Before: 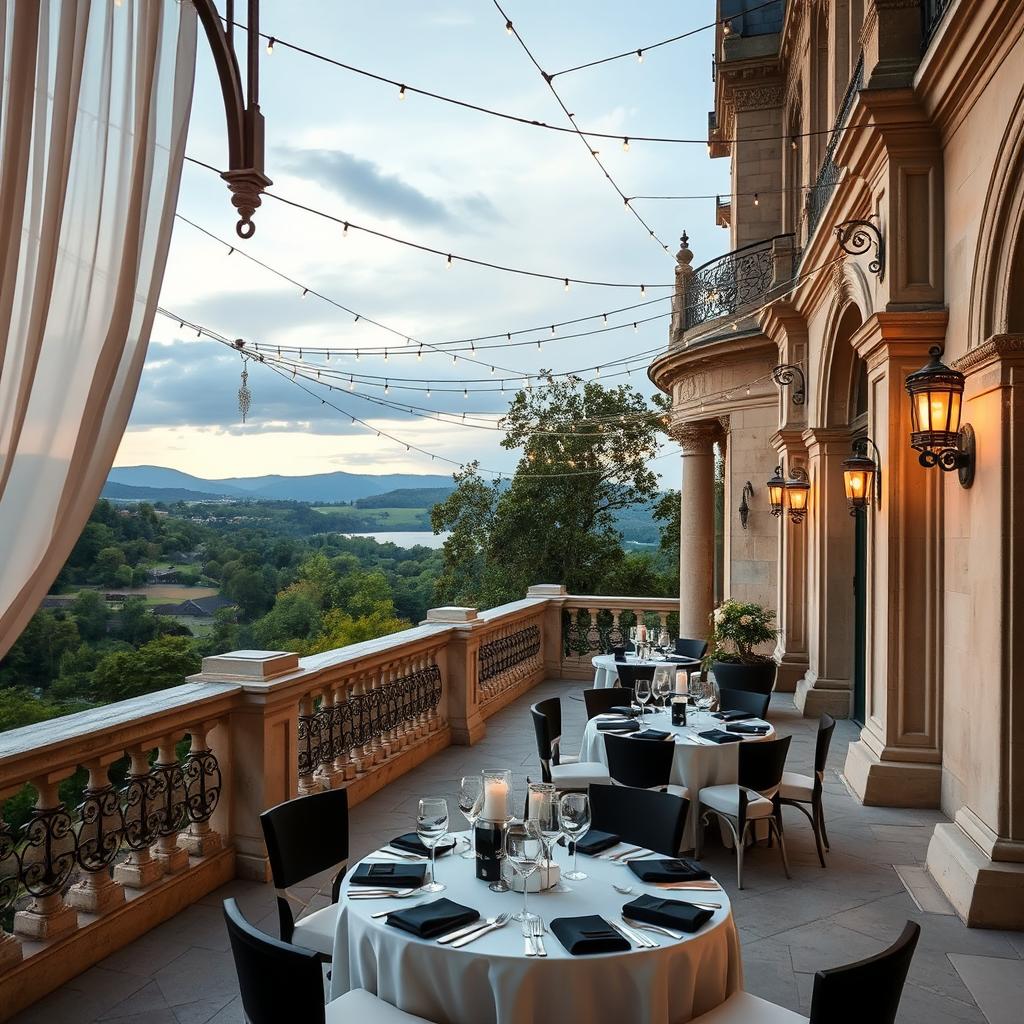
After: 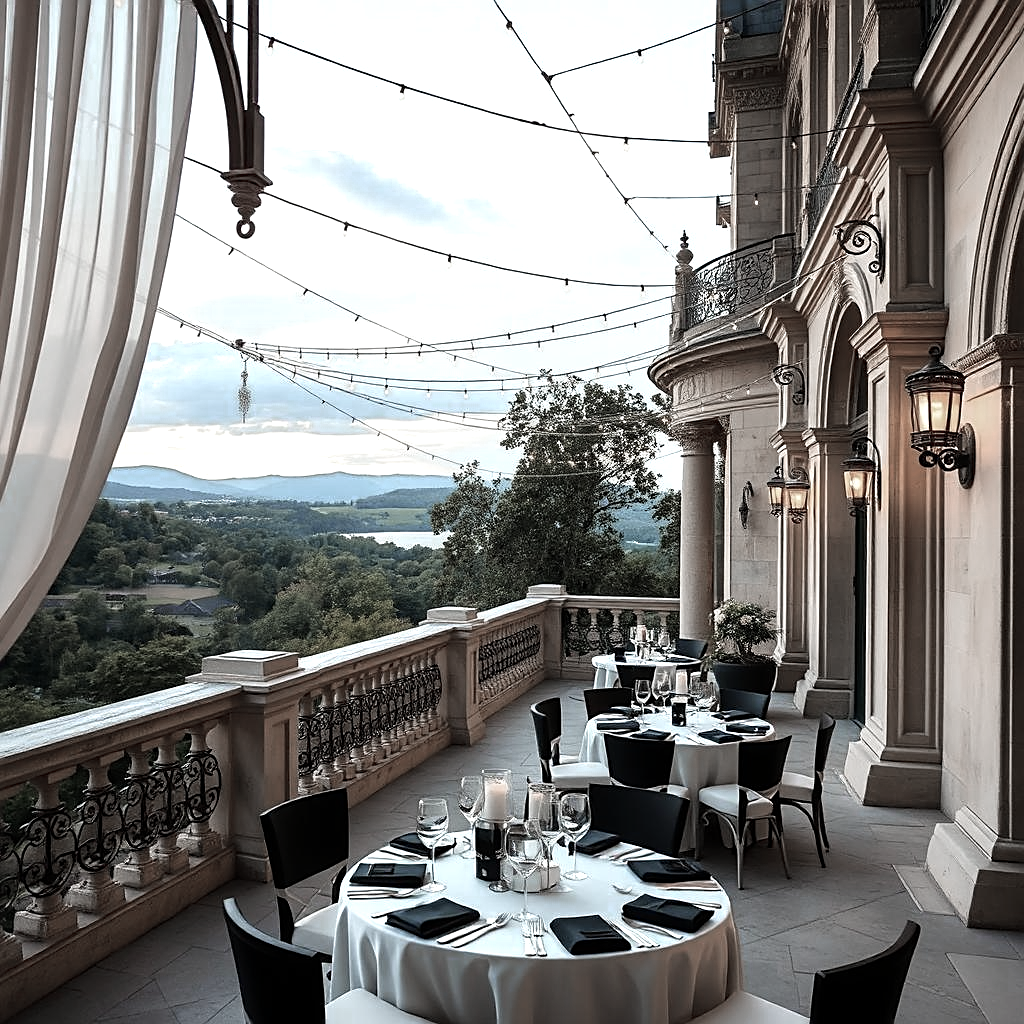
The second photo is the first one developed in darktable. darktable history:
tone equalizer: -8 EV -0.382 EV, -7 EV -0.355 EV, -6 EV -0.349 EV, -5 EV -0.202 EV, -3 EV 0.24 EV, -2 EV 0.343 EV, -1 EV 0.415 EV, +0 EV 0.402 EV
color zones: curves: ch0 [(0, 0.613) (0.01, 0.613) (0.245, 0.448) (0.498, 0.529) (0.642, 0.665) (0.879, 0.777) (0.99, 0.613)]; ch1 [(0, 0.272) (0.219, 0.127) (0.724, 0.346)]
exposure: exposure -0.063 EV, compensate exposure bias true, compensate highlight preservation false
sharpen: on, module defaults
